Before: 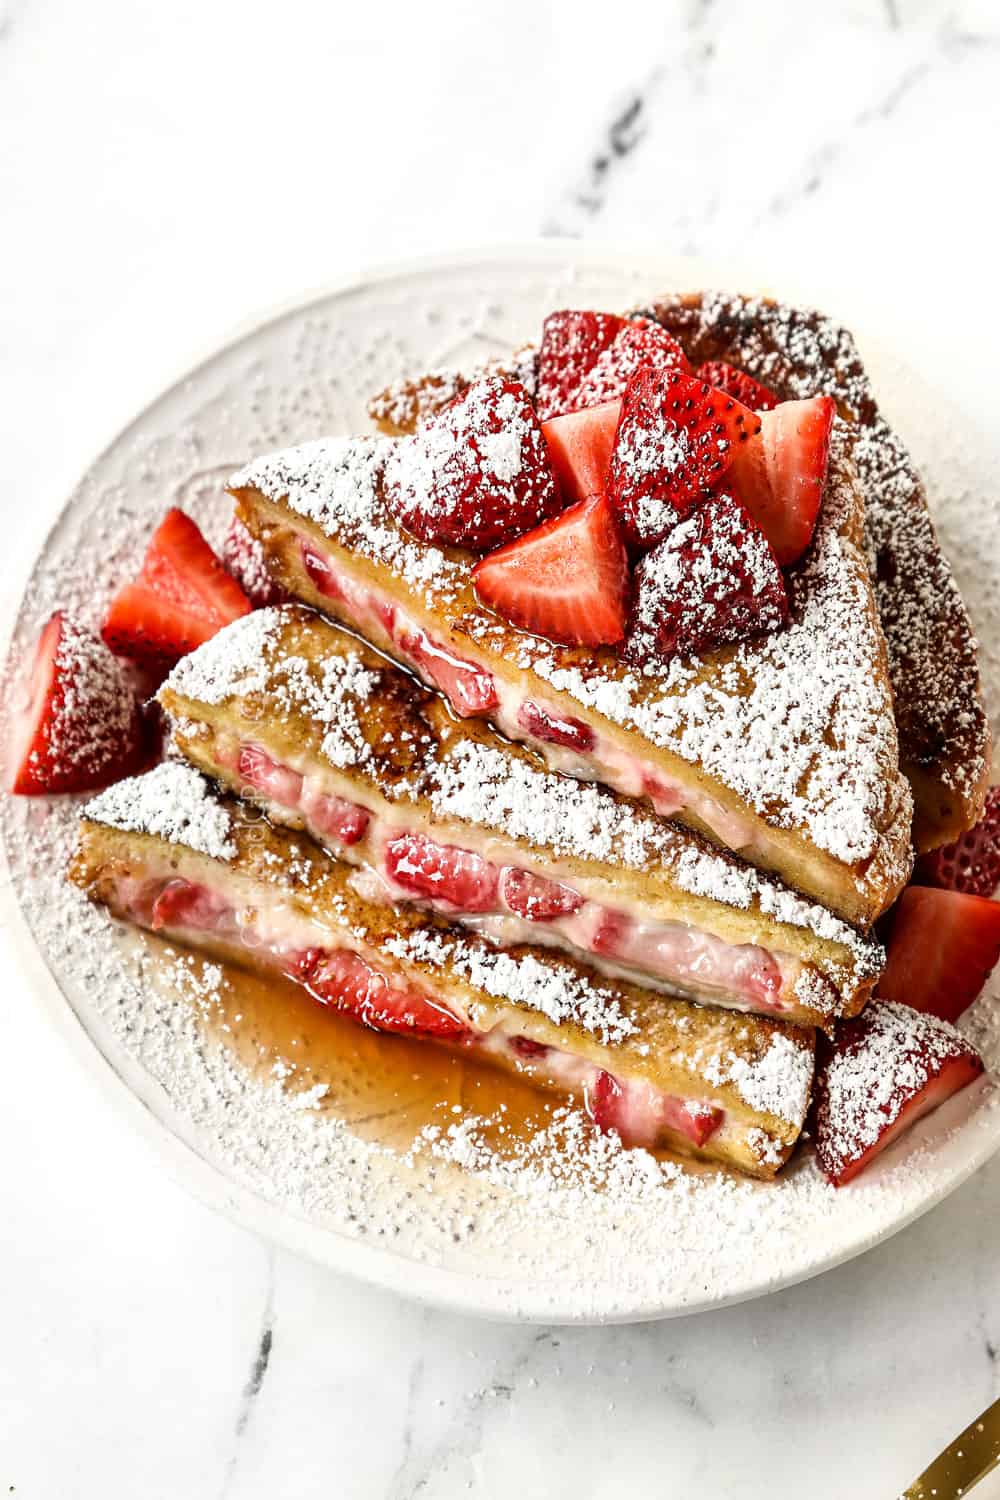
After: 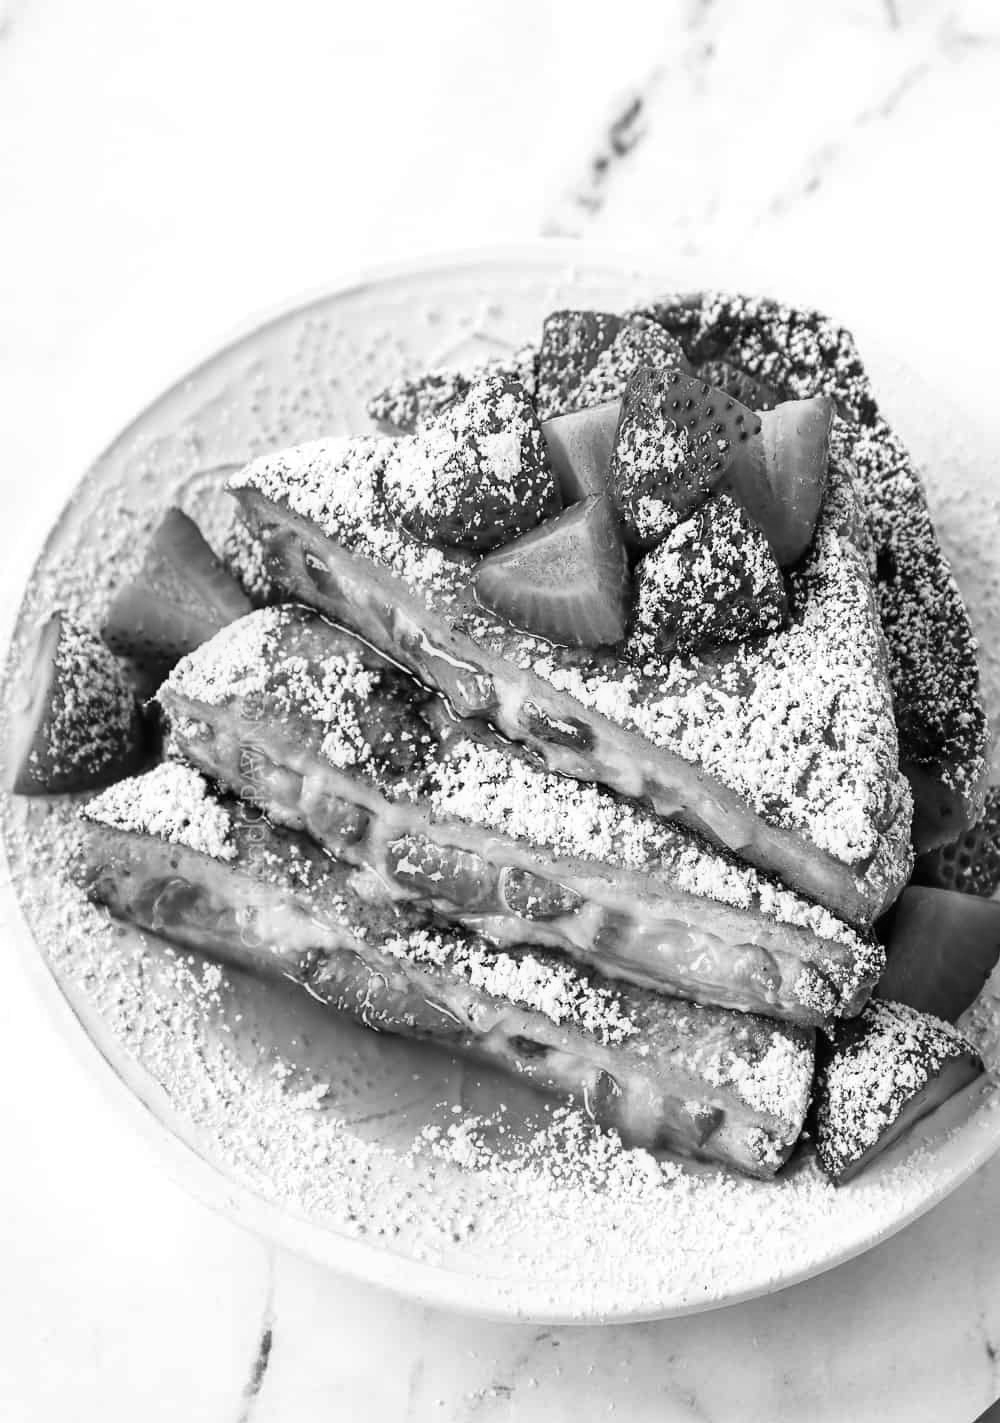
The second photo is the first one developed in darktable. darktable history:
crop and rotate: top 0%, bottom 5.097%
monochrome: size 1
